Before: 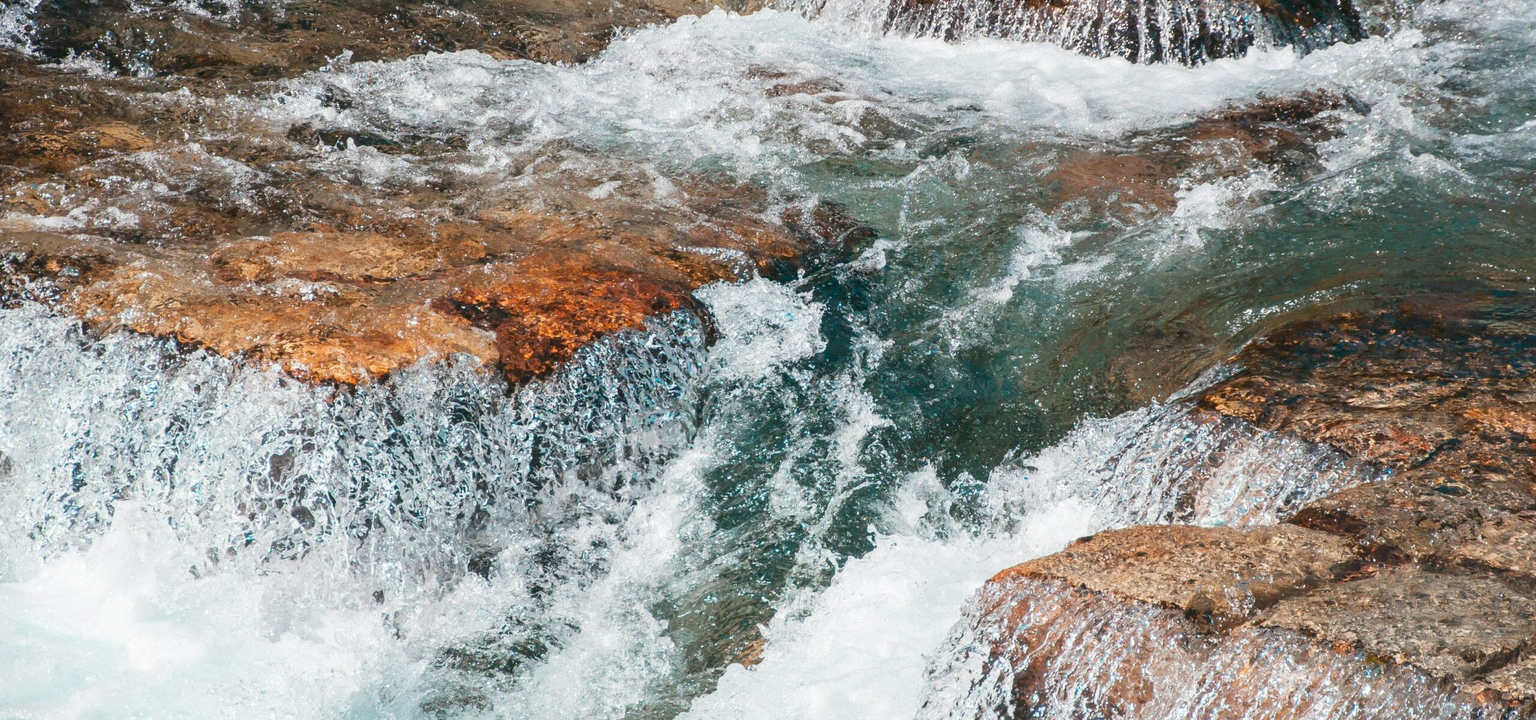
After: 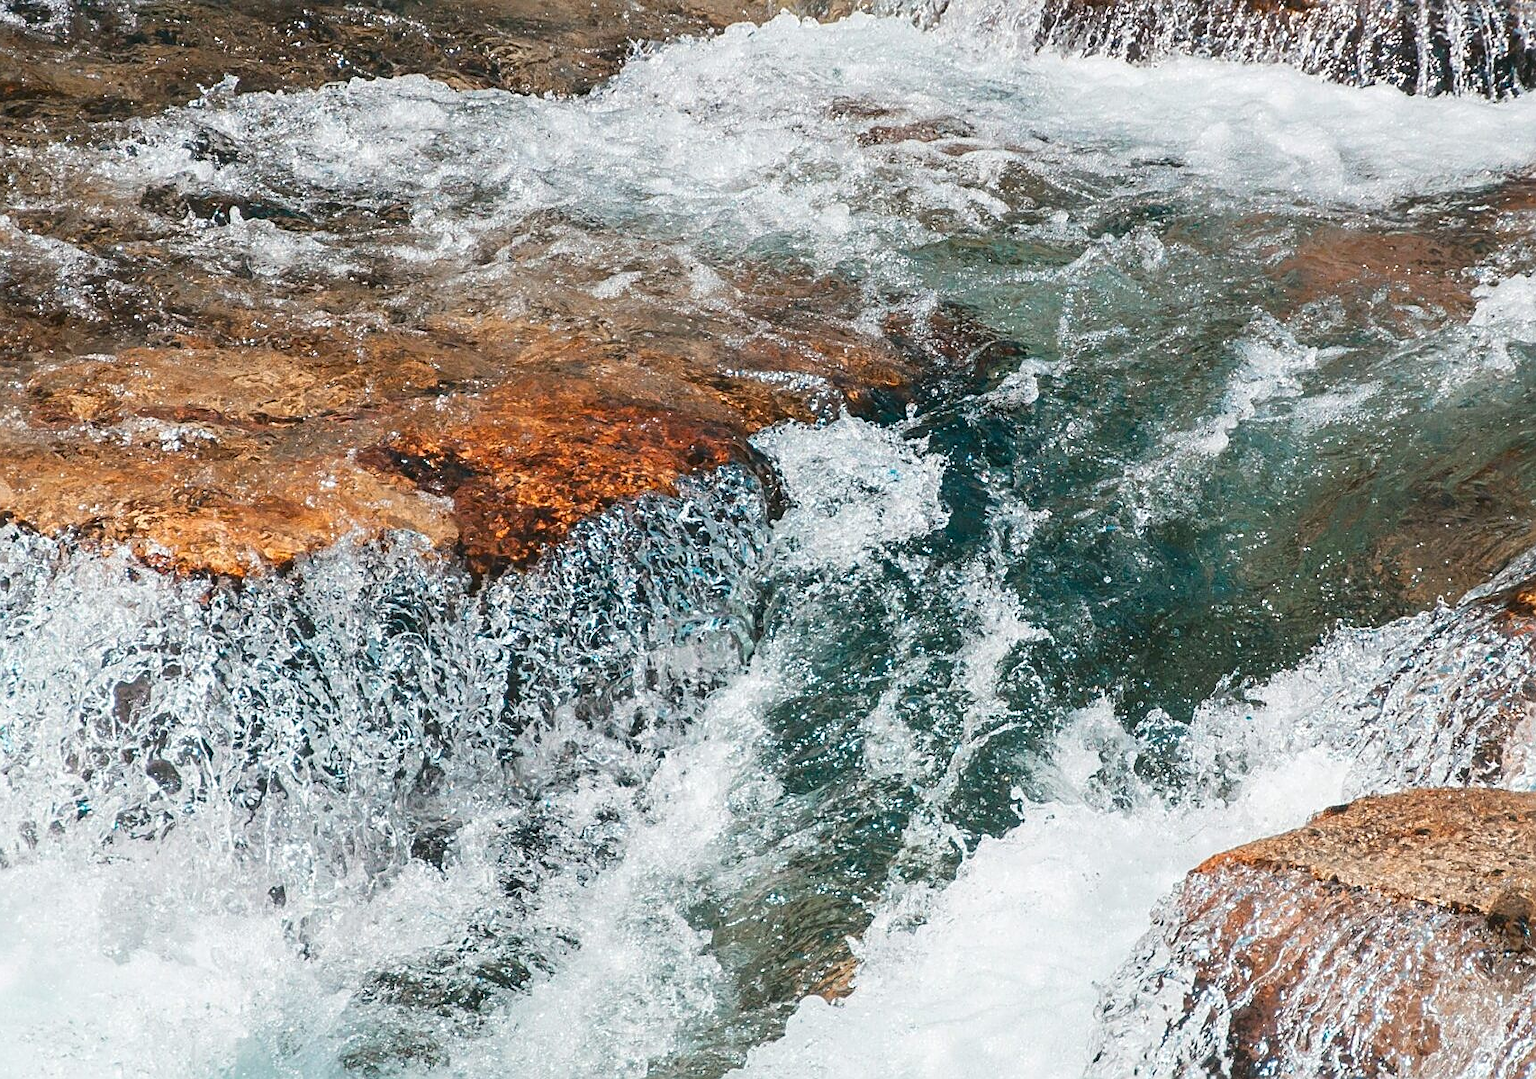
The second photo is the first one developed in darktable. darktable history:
crop and rotate: left 12.648%, right 20.685%
sharpen: on, module defaults
